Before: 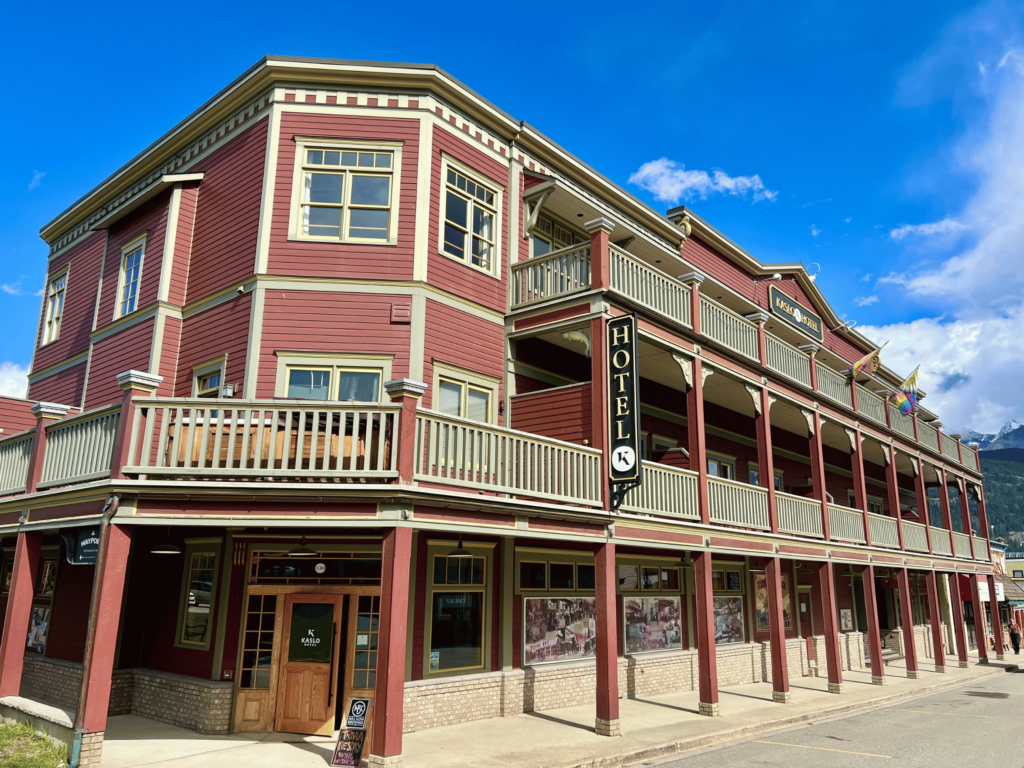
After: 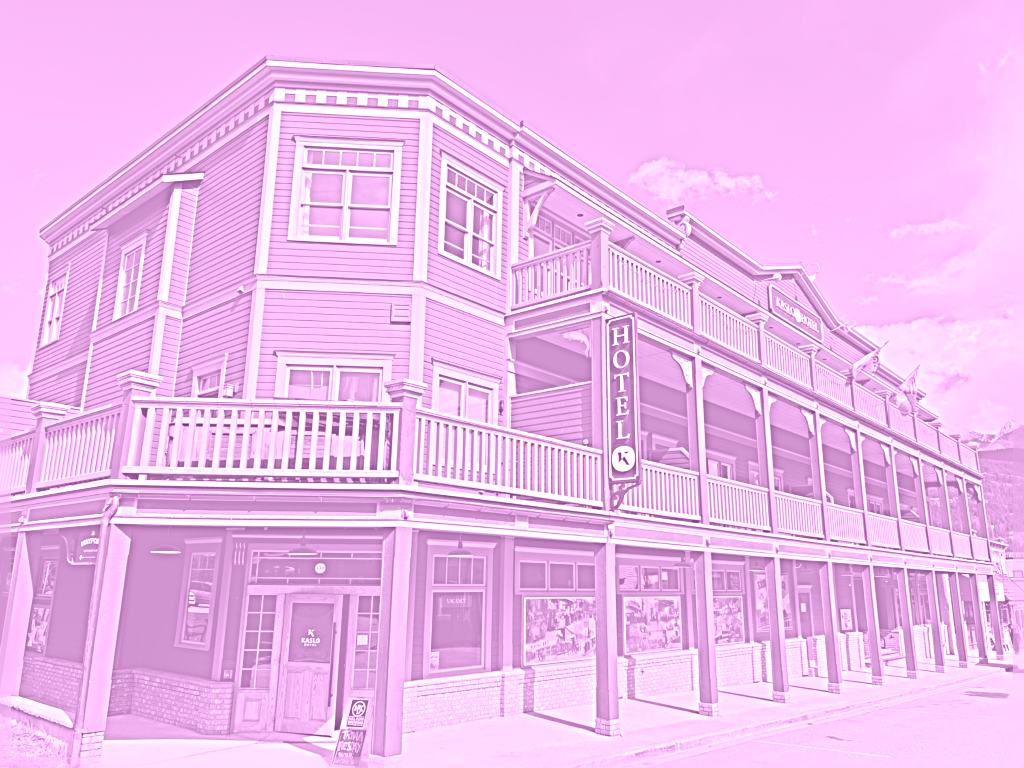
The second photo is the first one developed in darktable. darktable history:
colorize: hue 331.2°, saturation 75%, source mix 30.28%, lightness 70.52%, version 1
sharpen: radius 4.001, amount 2
